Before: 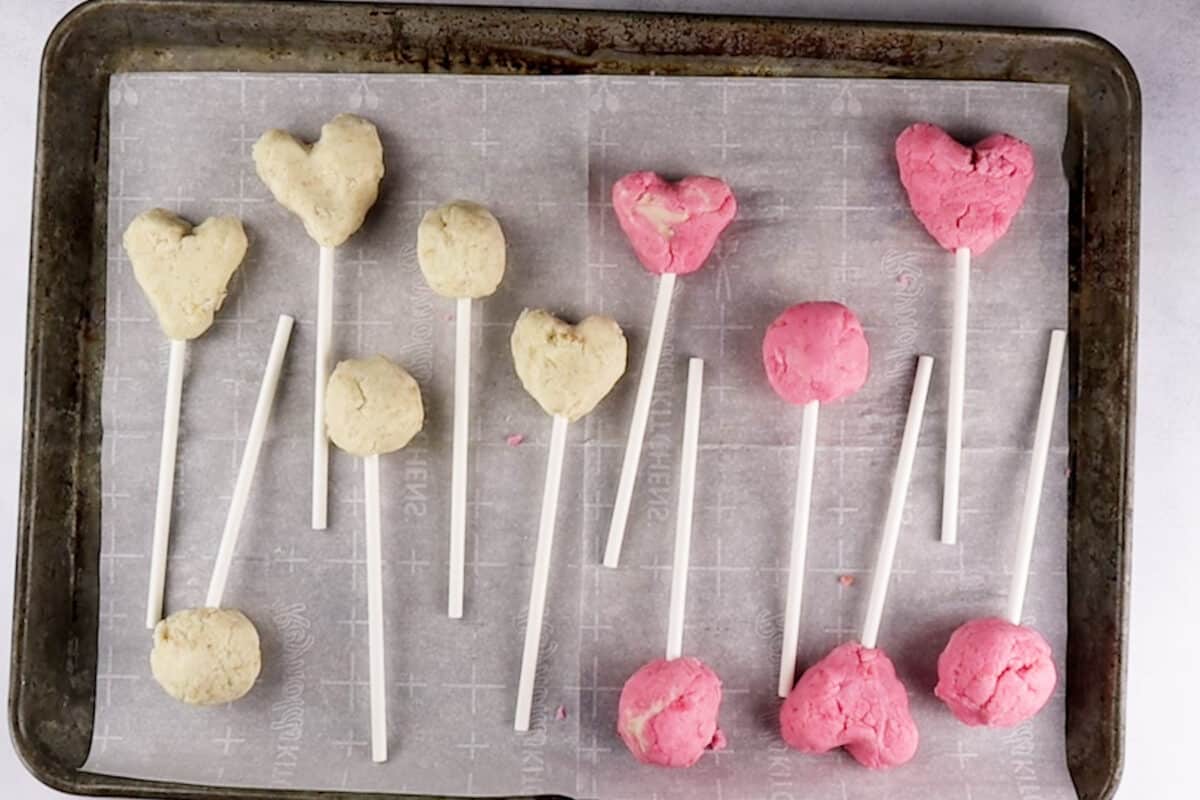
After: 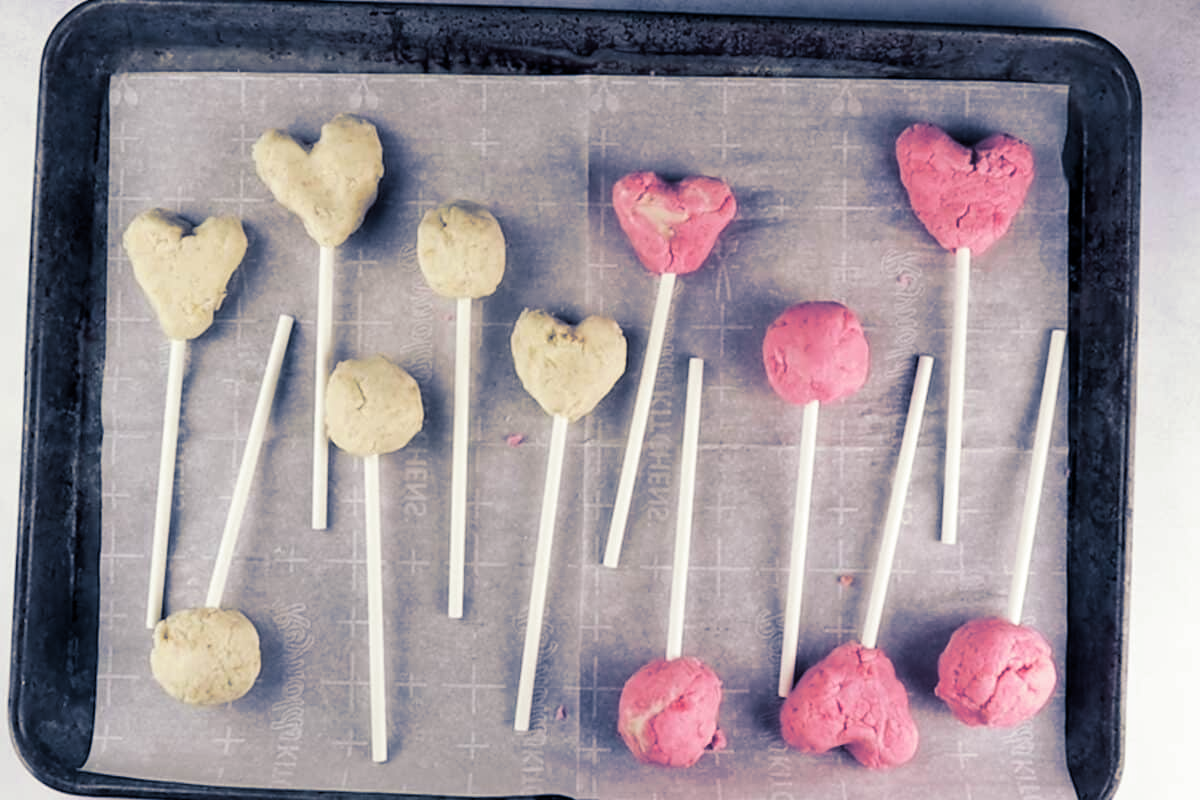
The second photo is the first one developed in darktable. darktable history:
levels: mode automatic, black 0.023%, white 99.97%, levels [0.062, 0.494, 0.925]
split-toning: shadows › hue 226.8°, shadows › saturation 0.84
